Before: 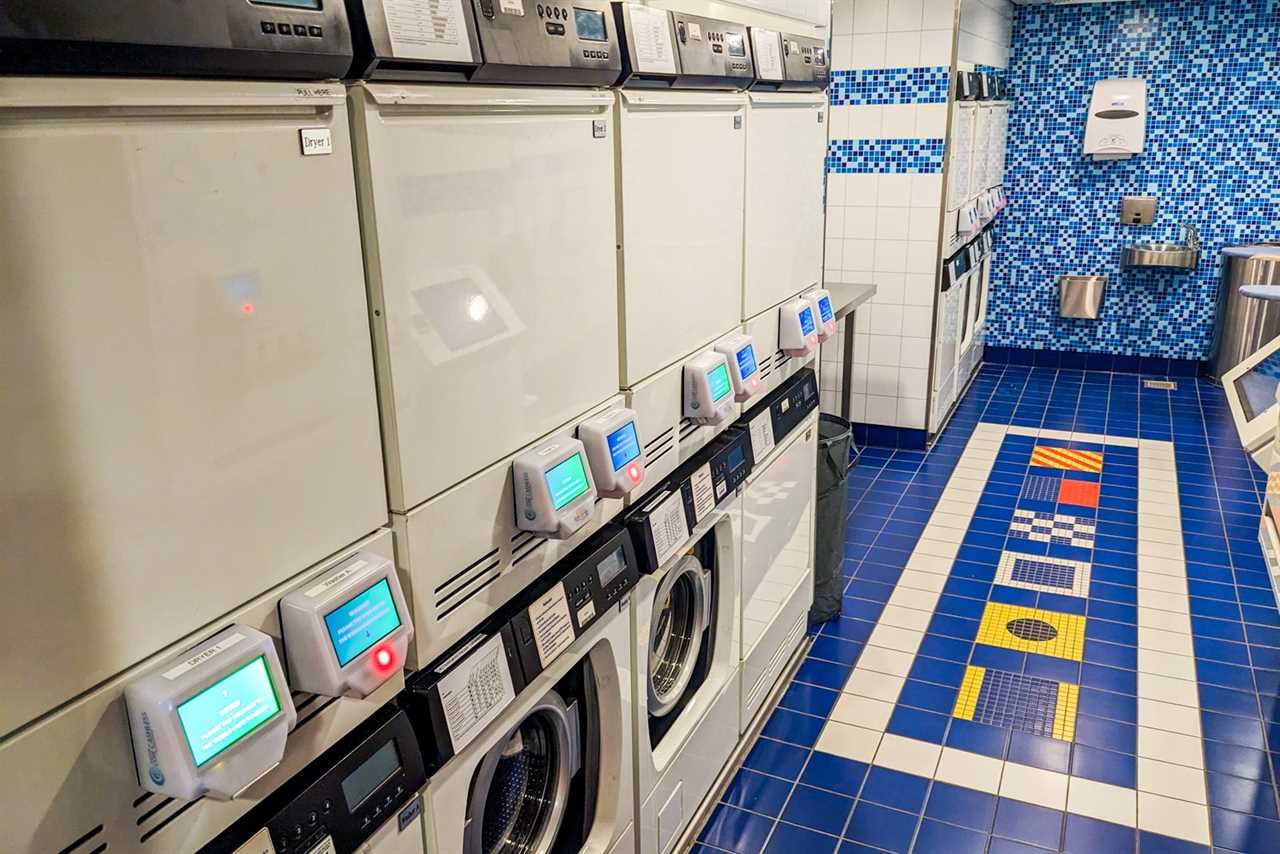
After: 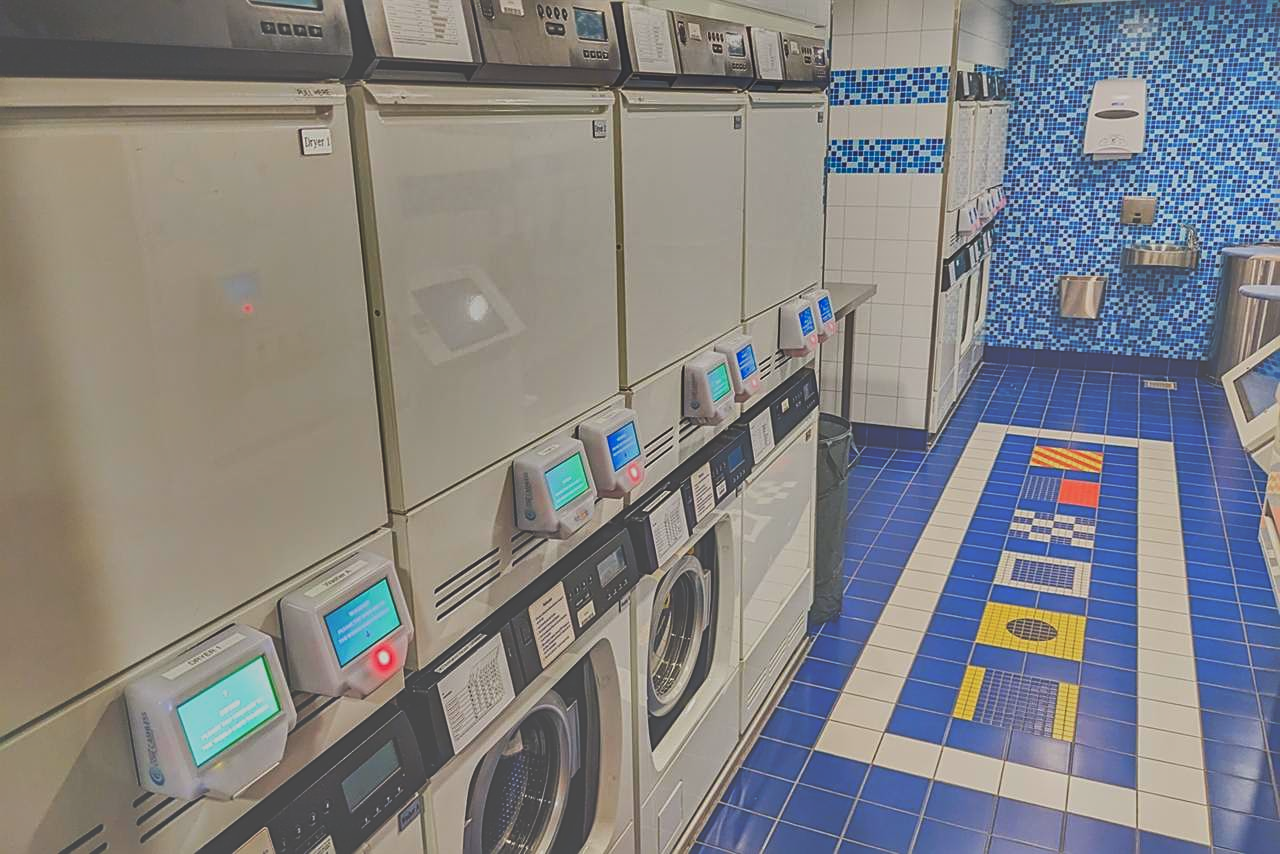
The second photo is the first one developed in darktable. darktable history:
exposure: black level correction -0.041, exposure 0.064 EV, compensate highlight preservation false
sharpen: on, module defaults
color balance rgb: contrast -30%
shadows and highlights: shadows 20.91, highlights -82.73, soften with gaussian
